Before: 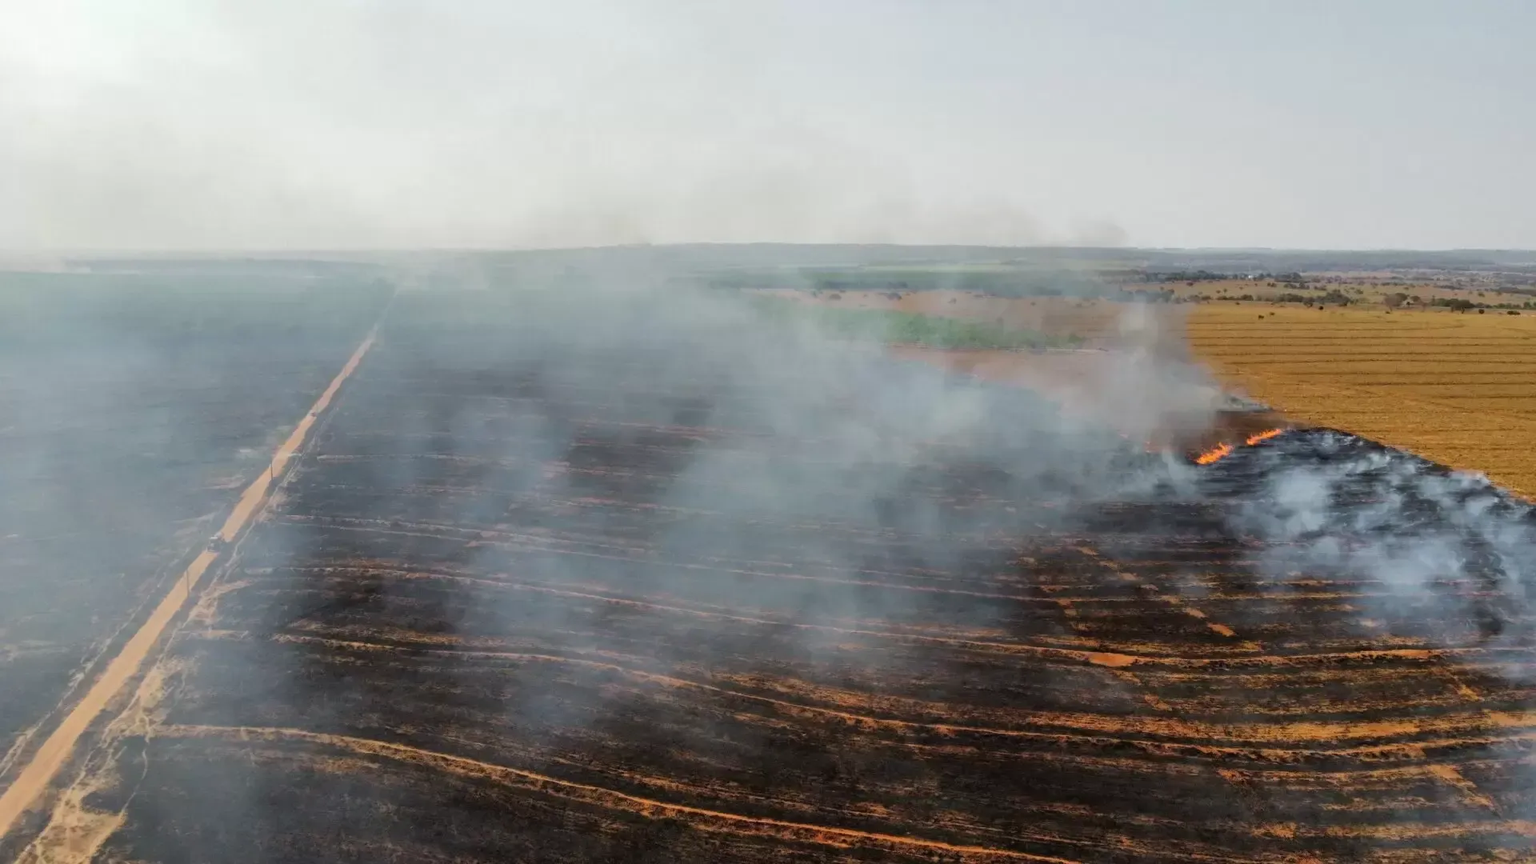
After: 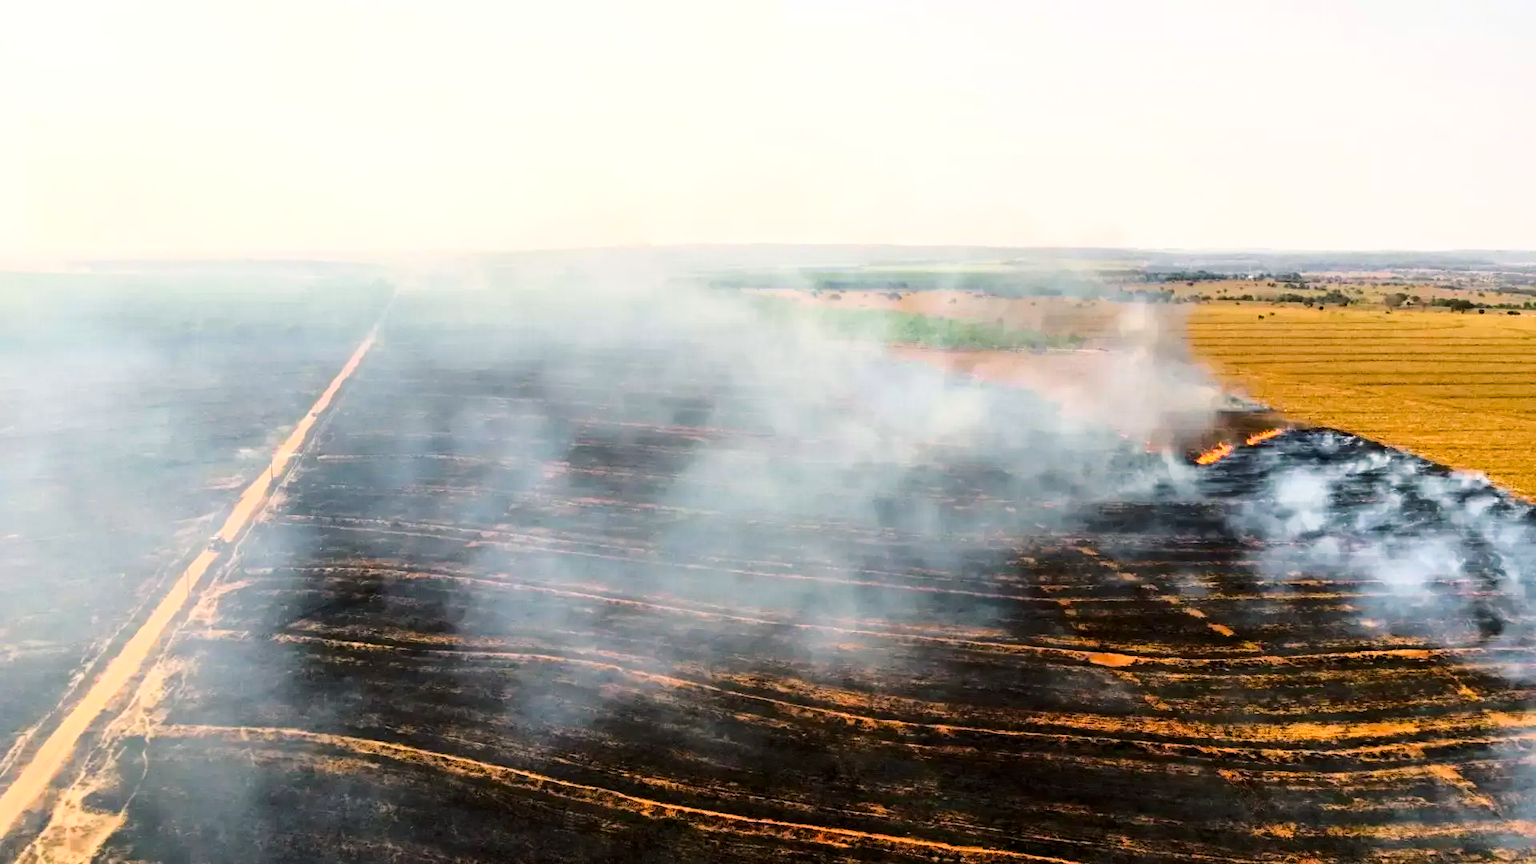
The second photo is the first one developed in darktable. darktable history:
base curve: curves: ch0 [(0, 0) (0.028, 0.03) (0.121, 0.232) (0.46, 0.748) (0.859, 0.968) (1, 1)]
color balance rgb: shadows lift › chroma 2%, shadows lift › hue 185.64°, power › luminance 1.48%, highlights gain › chroma 3%, highlights gain › hue 54.51°, global offset › luminance -0.4%, perceptual saturation grading › highlights -18.47%, perceptual saturation grading › mid-tones 6.62%, perceptual saturation grading › shadows 28.22%, perceptual brilliance grading › highlights 15.68%, perceptual brilliance grading › shadows -14.29%, global vibrance 25.96%, contrast 6.45%
